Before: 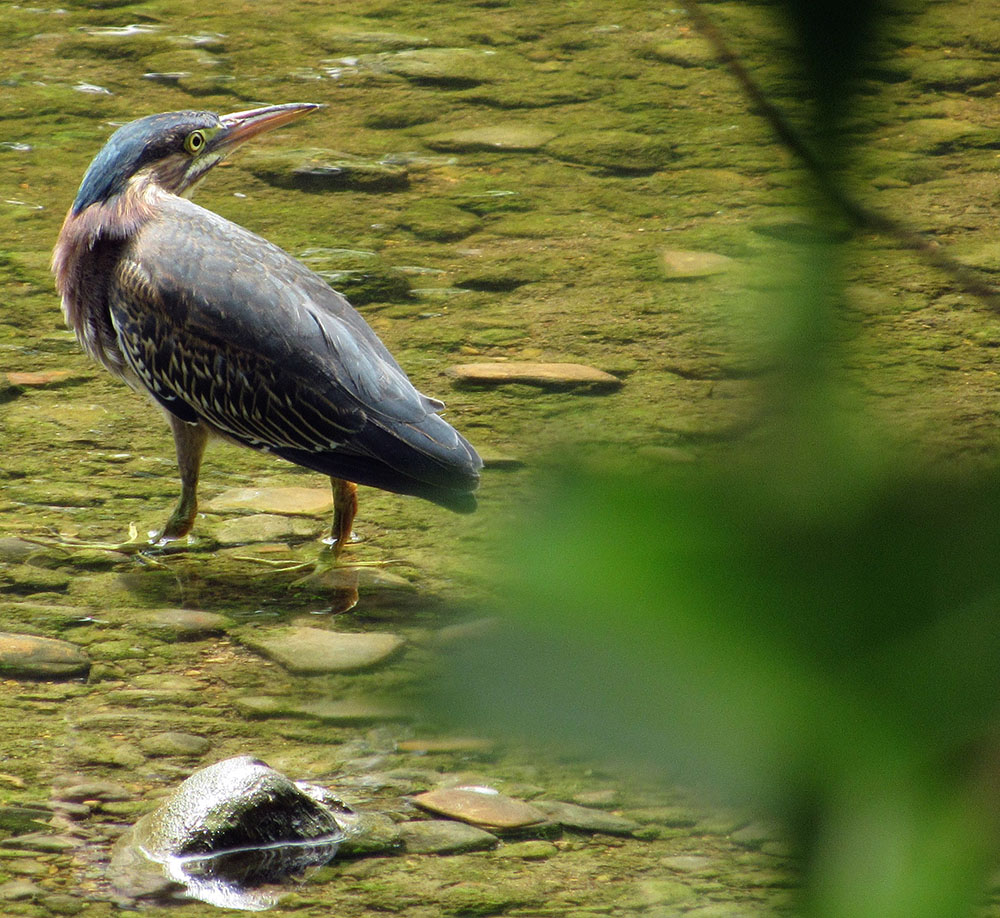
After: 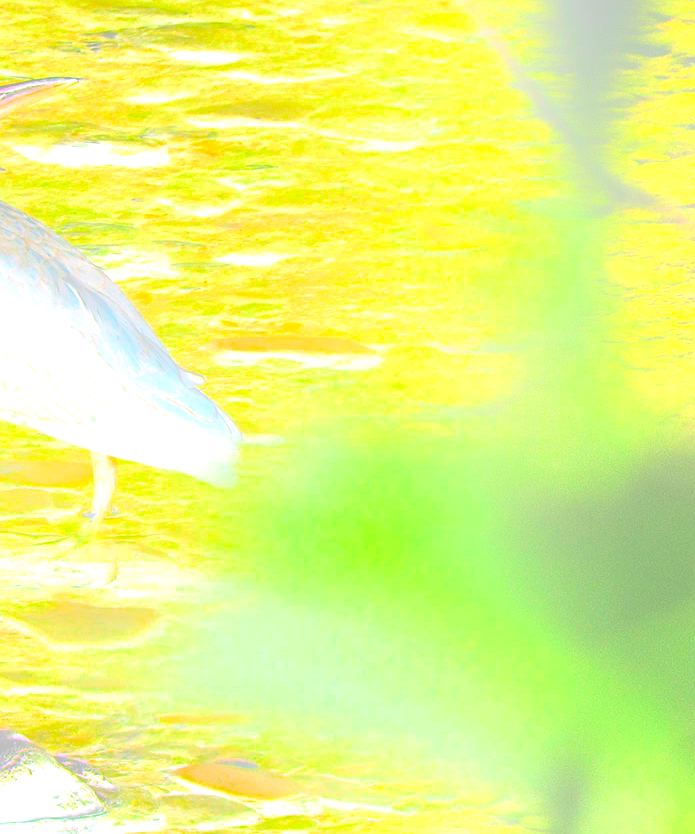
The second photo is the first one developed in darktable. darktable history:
bloom: size 40%
crop and rotate: left 24.034%, top 2.838%, right 6.406%, bottom 6.299%
exposure: black level correction 0, exposure 1.9 EV, compensate highlight preservation false
tone equalizer: -8 EV -1.08 EV, -7 EV -1.01 EV, -6 EV -0.867 EV, -5 EV -0.578 EV, -3 EV 0.578 EV, -2 EV 0.867 EV, -1 EV 1.01 EV, +0 EV 1.08 EV, edges refinement/feathering 500, mask exposure compensation -1.57 EV, preserve details no
